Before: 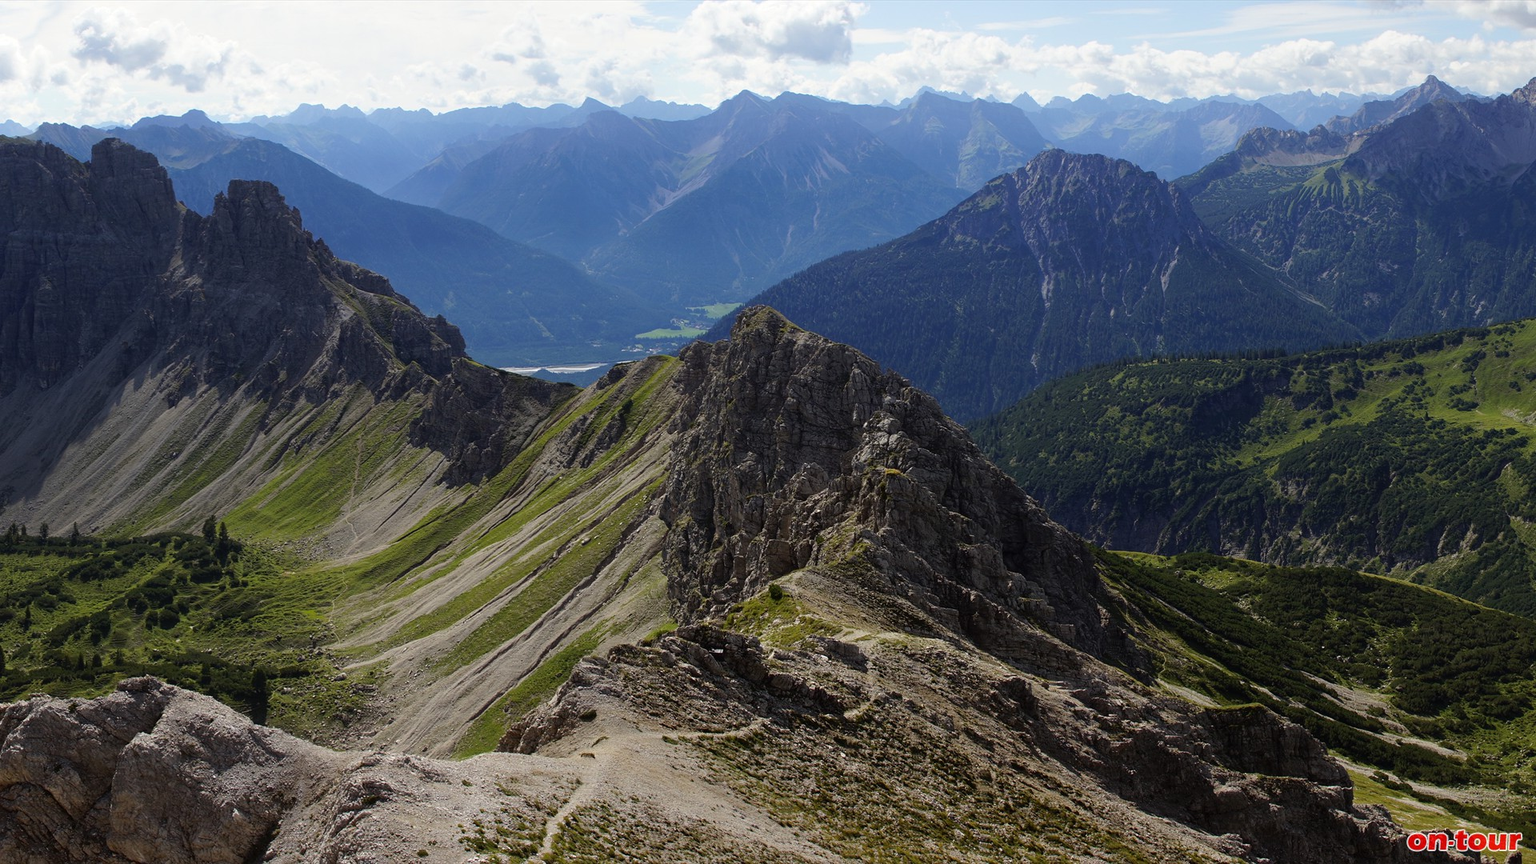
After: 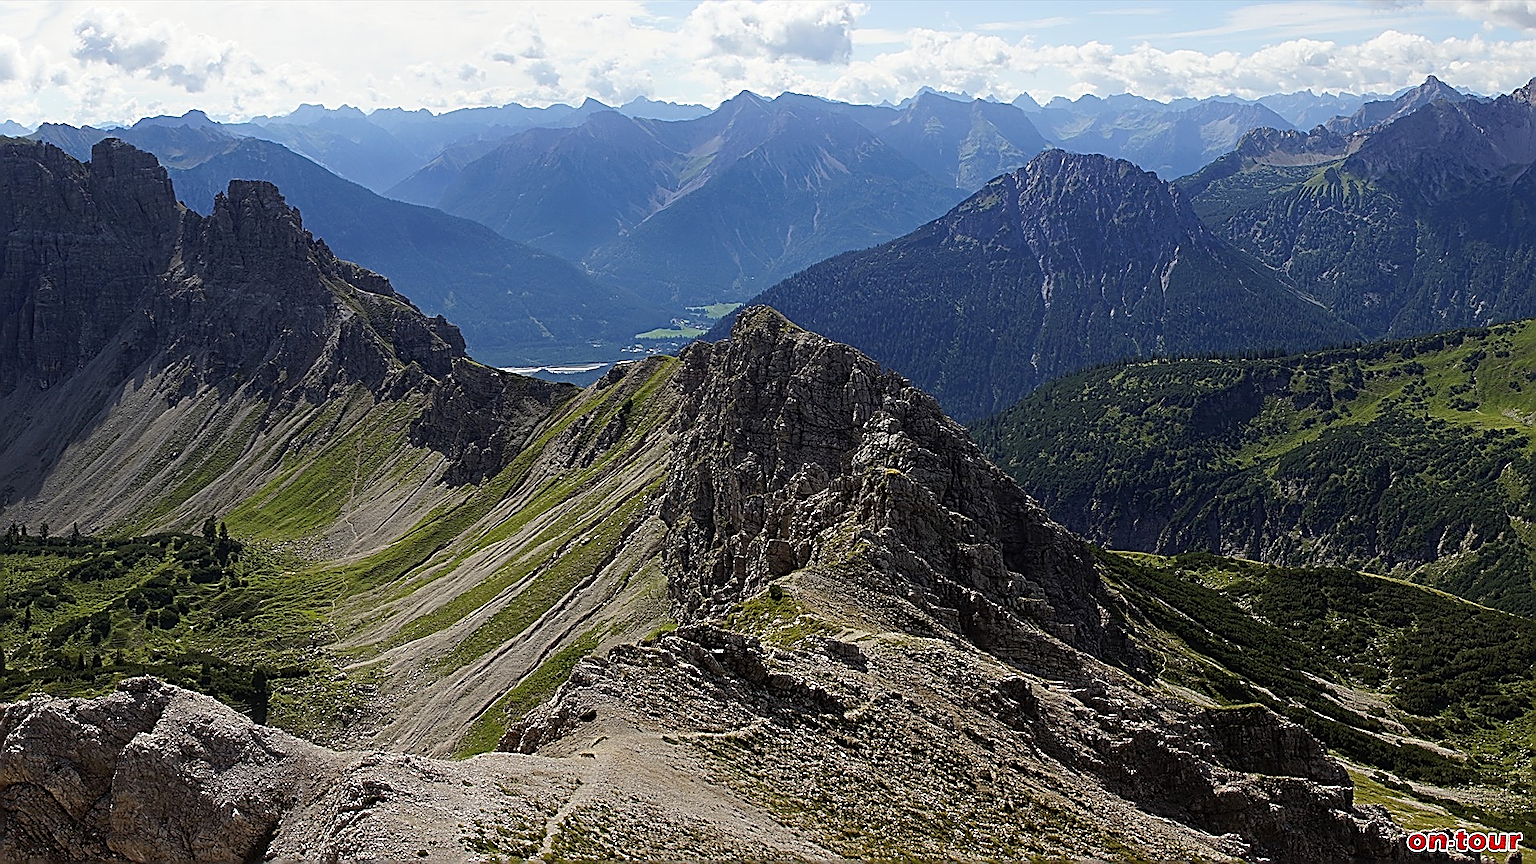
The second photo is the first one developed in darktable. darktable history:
sharpen: amount 1.992
